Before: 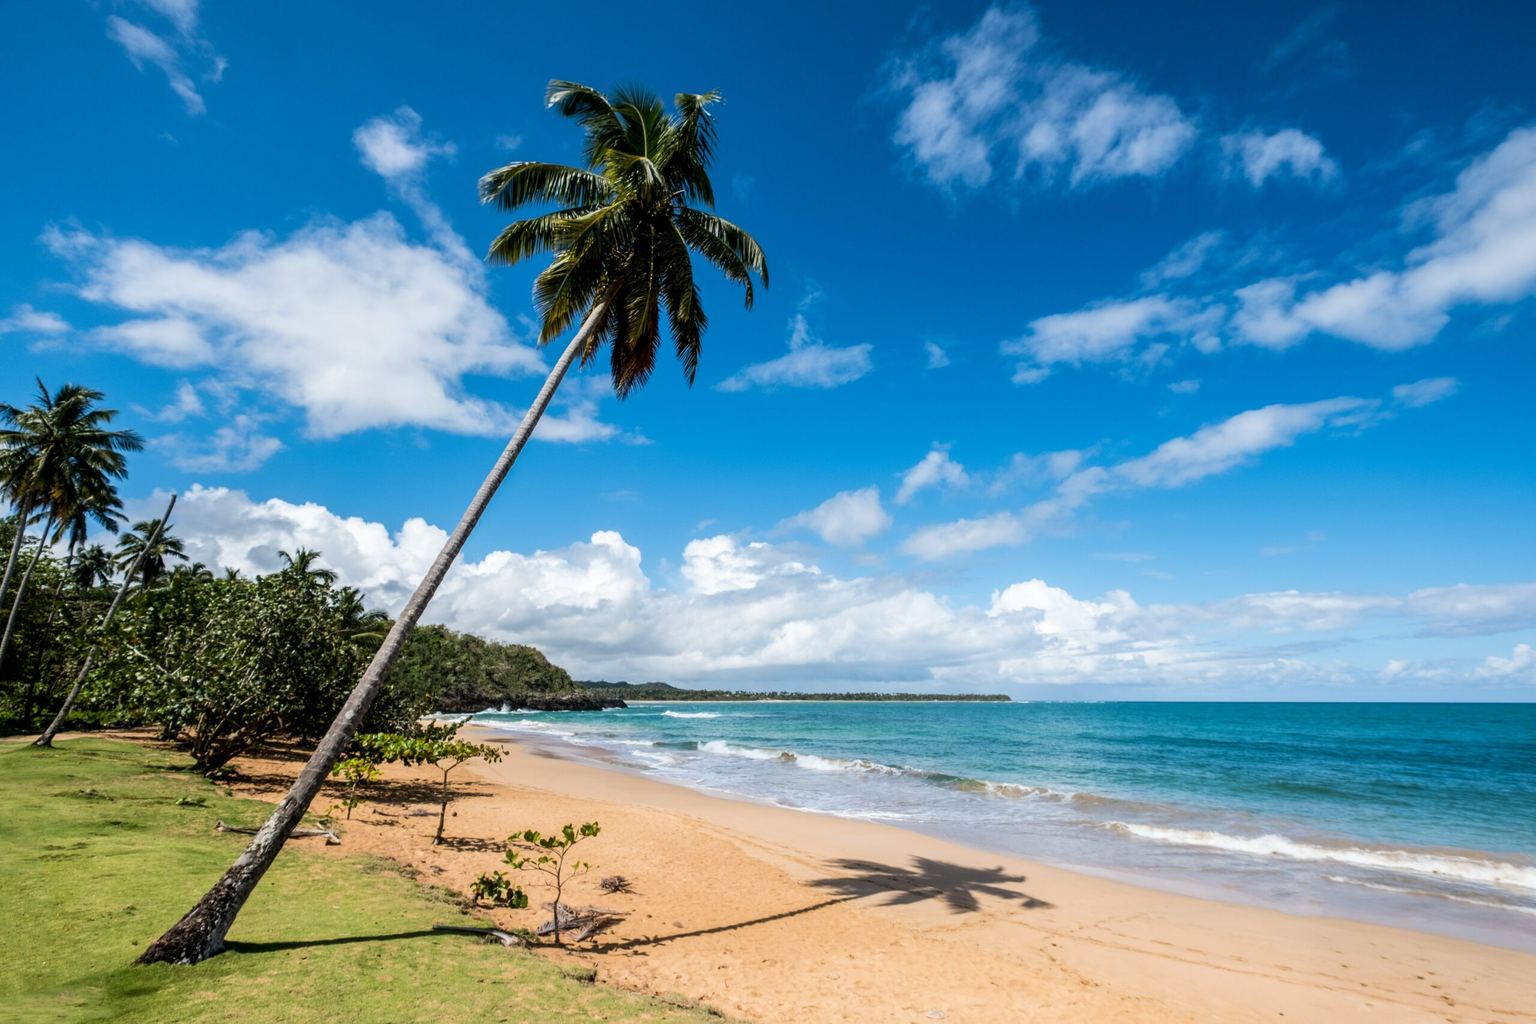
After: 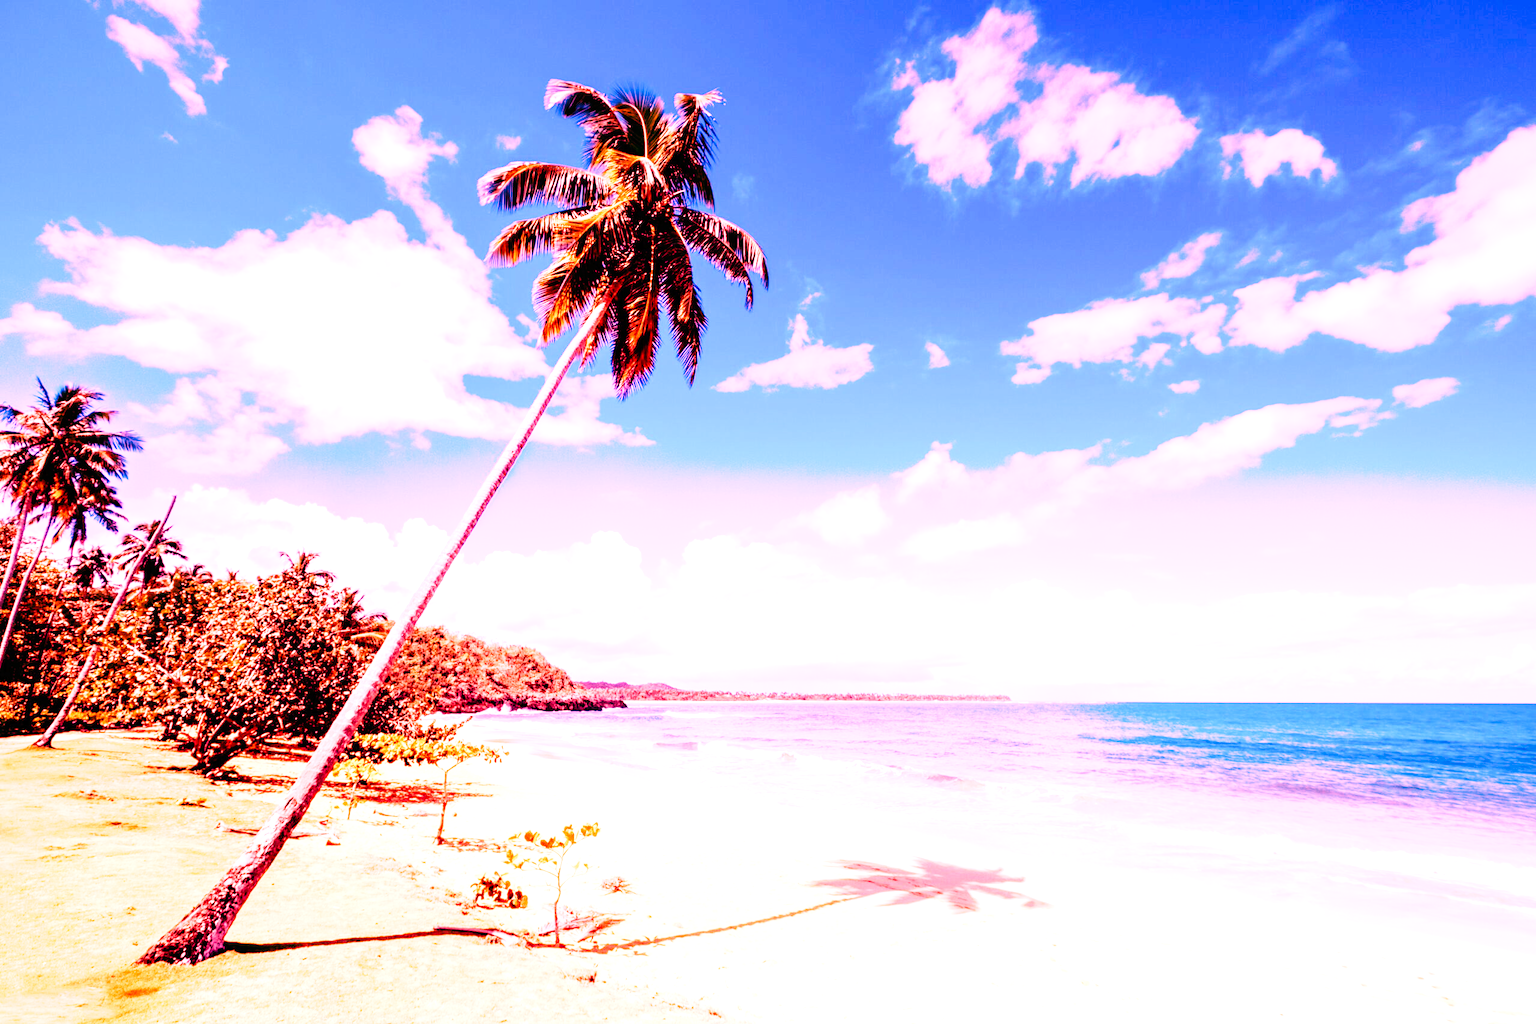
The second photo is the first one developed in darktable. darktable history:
white balance: red 4.26, blue 1.802
base curve: curves: ch0 [(0, 0) (0, 0.001) (0.001, 0.001) (0.004, 0.002) (0.007, 0.004) (0.015, 0.013) (0.033, 0.045) (0.052, 0.096) (0.075, 0.17) (0.099, 0.241) (0.163, 0.42) (0.219, 0.55) (0.259, 0.616) (0.327, 0.722) (0.365, 0.765) (0.522, 0.873) (0.547, 0.881) (0.689, 0.919) (0.826, 0.952) (1, 1)], preserve colors none
